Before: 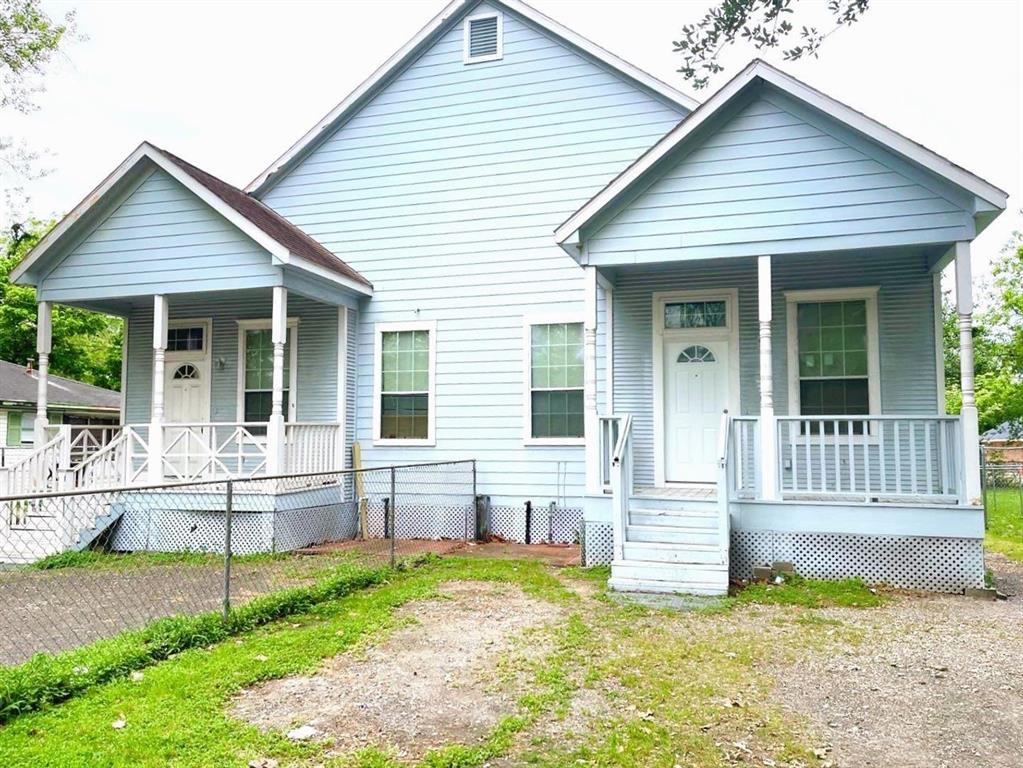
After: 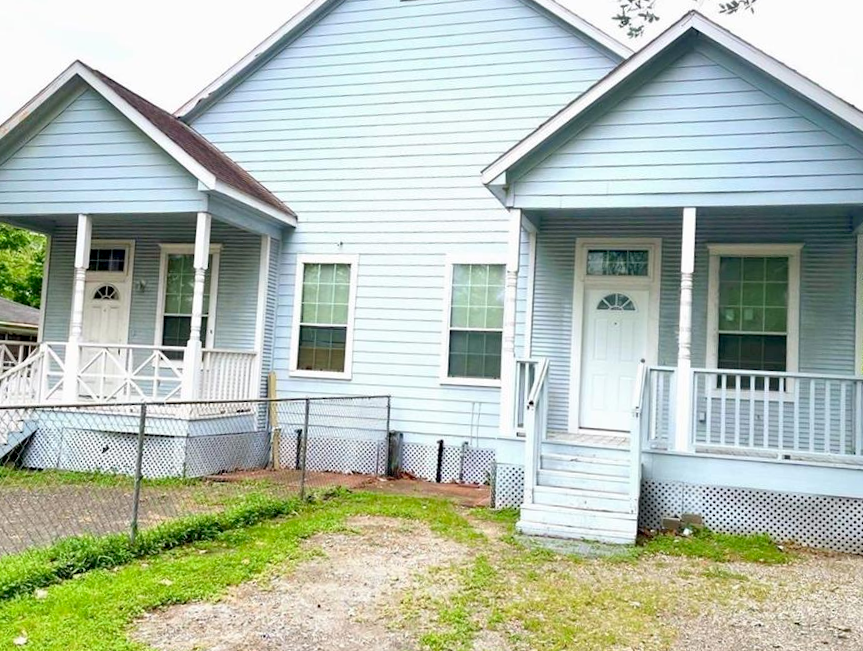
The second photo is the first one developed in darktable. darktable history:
exposure: black level correction 0.007, compensate highlight preservation false
crop and rotate: angle -3.06°, left 5.048%, top 5.198%, right 4.633%, bottom 4.098%
